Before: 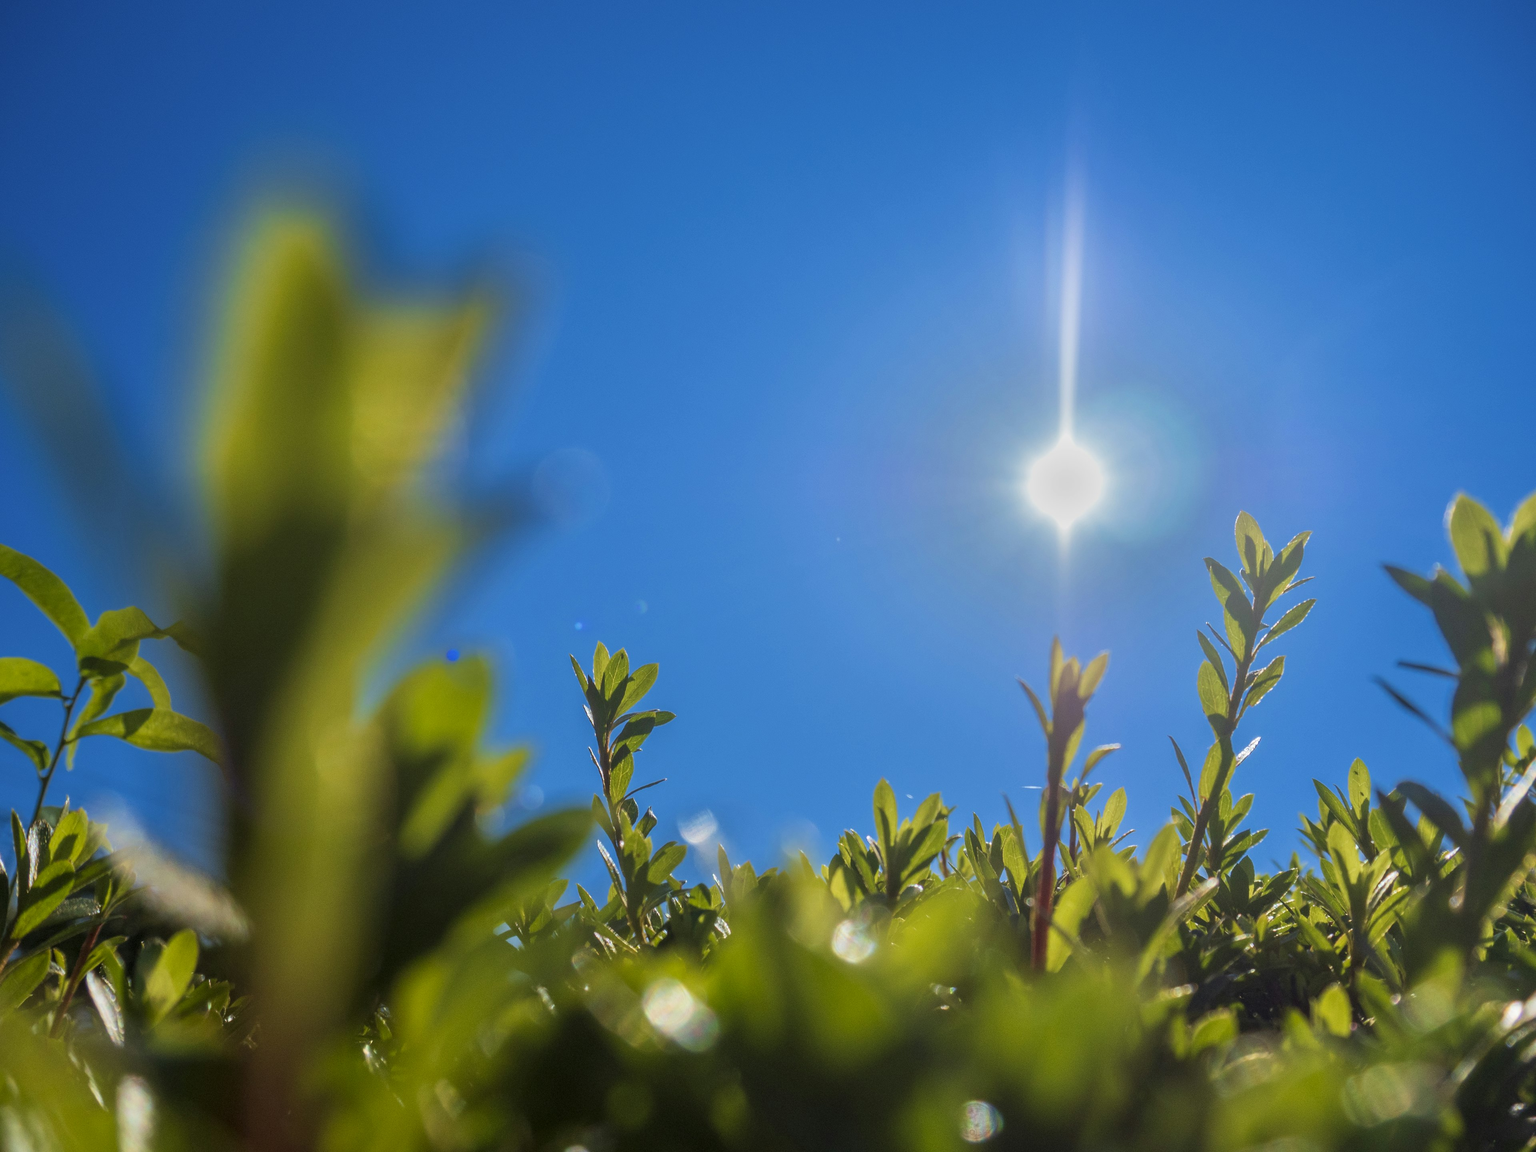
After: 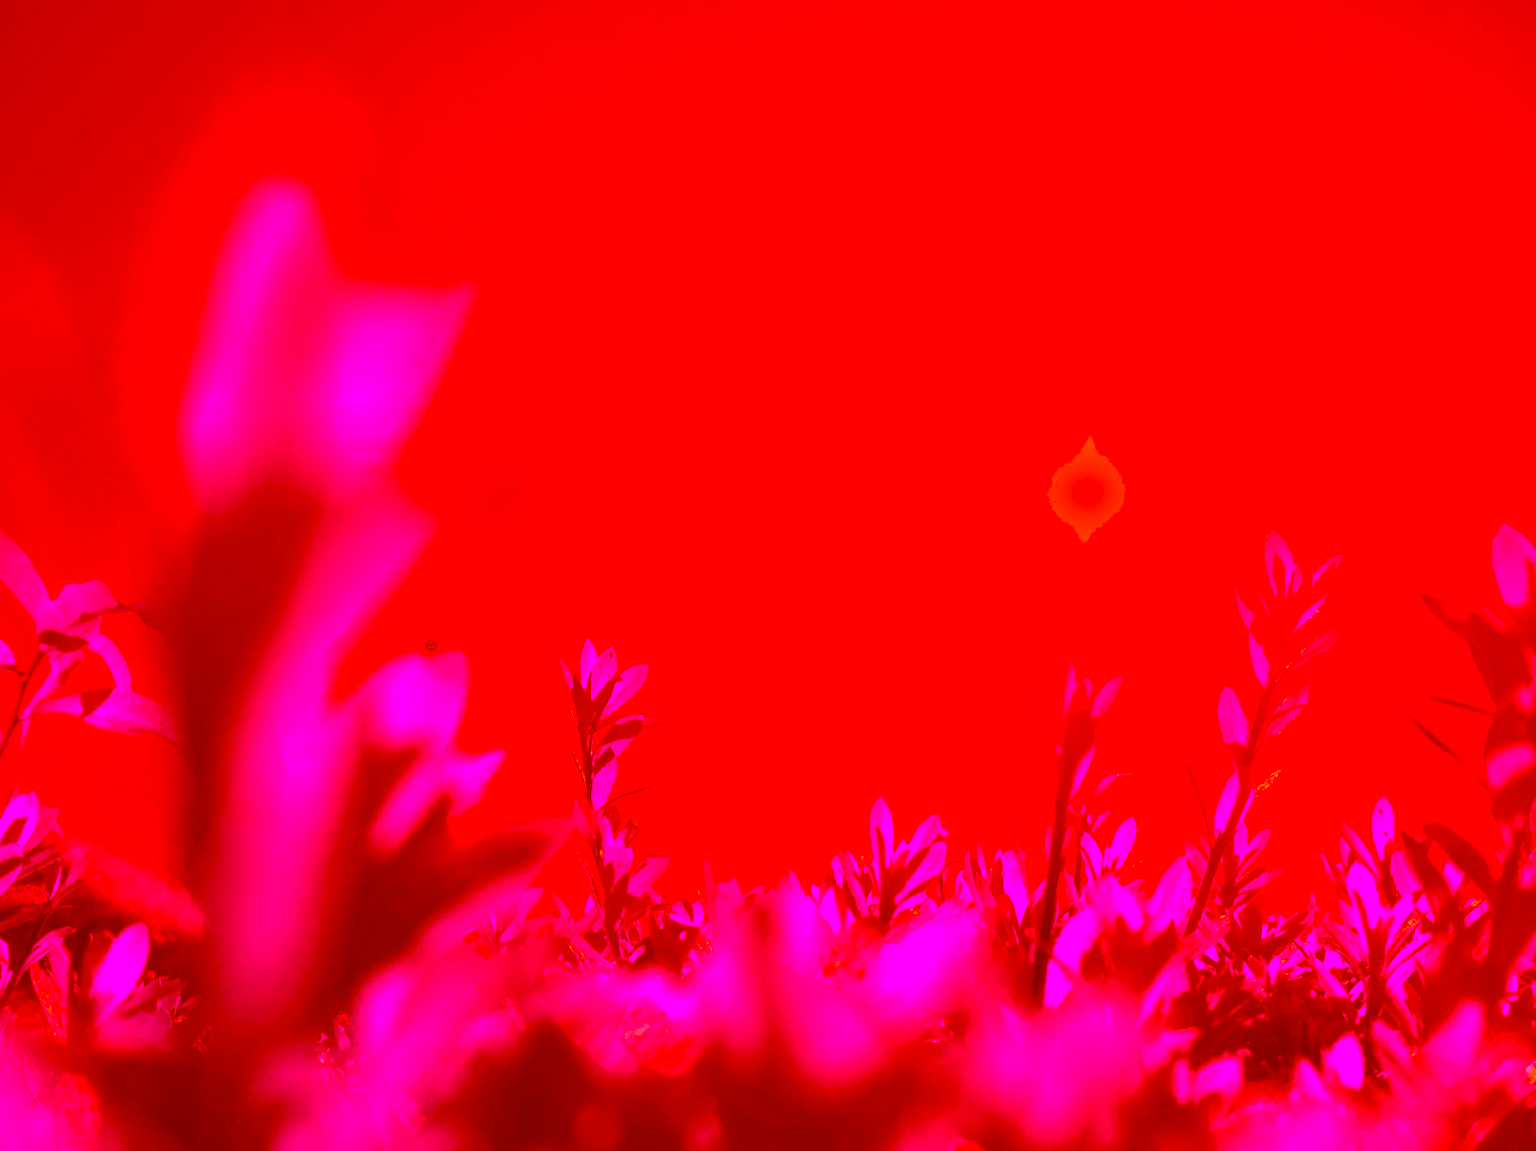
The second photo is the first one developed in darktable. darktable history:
color correction: highlights a* -39.49, highlights b* -39.88, shadows a* -39.44, shadows b* -39.97, saturation -2.97
crop and rotate: angle -2.49°
